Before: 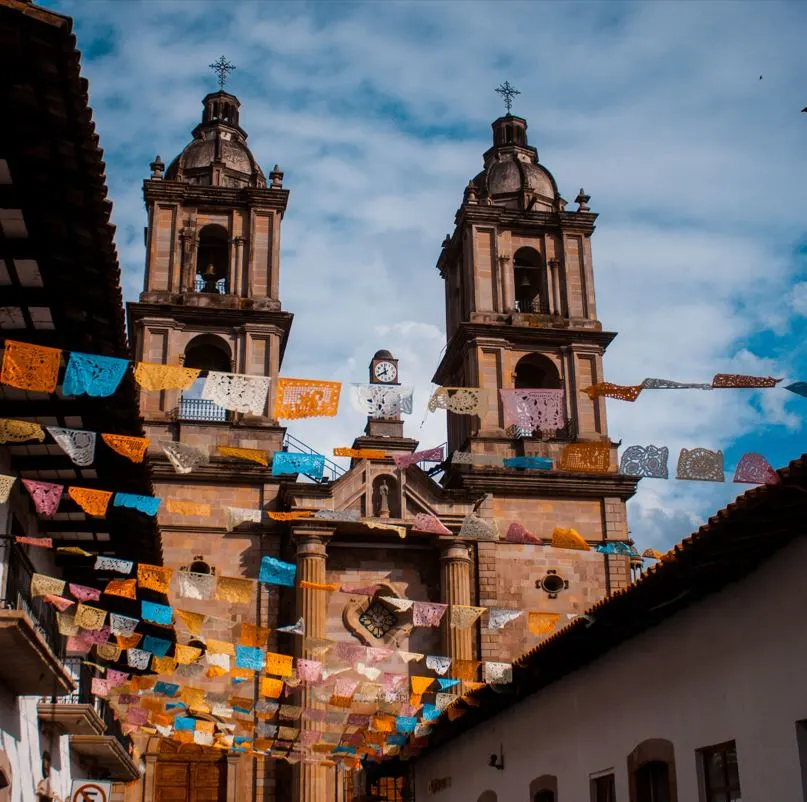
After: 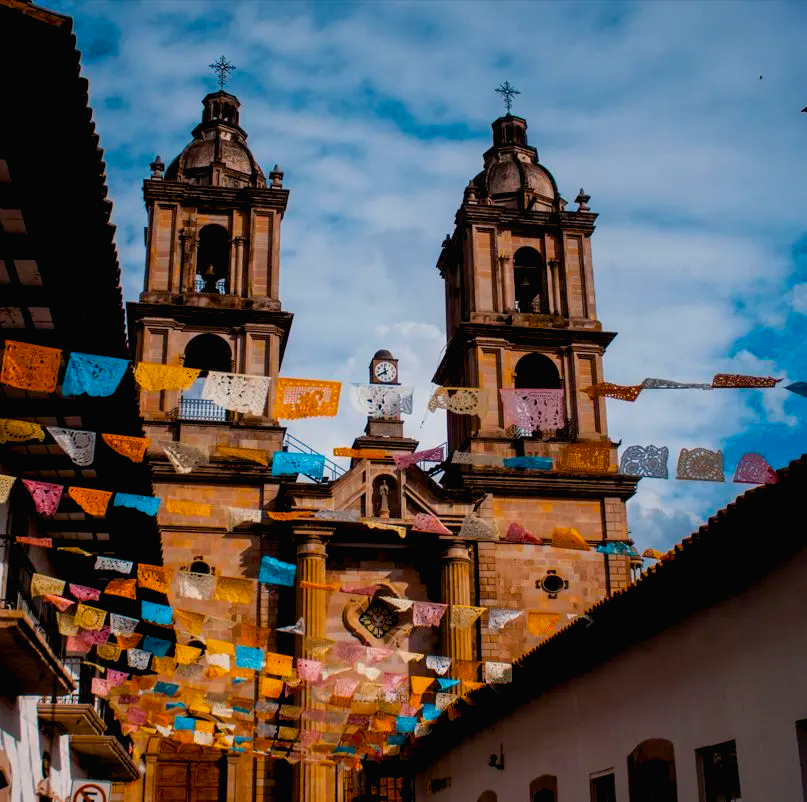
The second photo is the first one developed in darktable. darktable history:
exposure: exposure -0.11 EV, compensate highlight preservation false
color balance rgb: global offset › luminance -0.839%, perceptual saturation grading › global saturation 29.872%, global vibrance 10.748%
contrast brightness saturation: contrast -0.021, brightness -0.005, saturation 0.043
